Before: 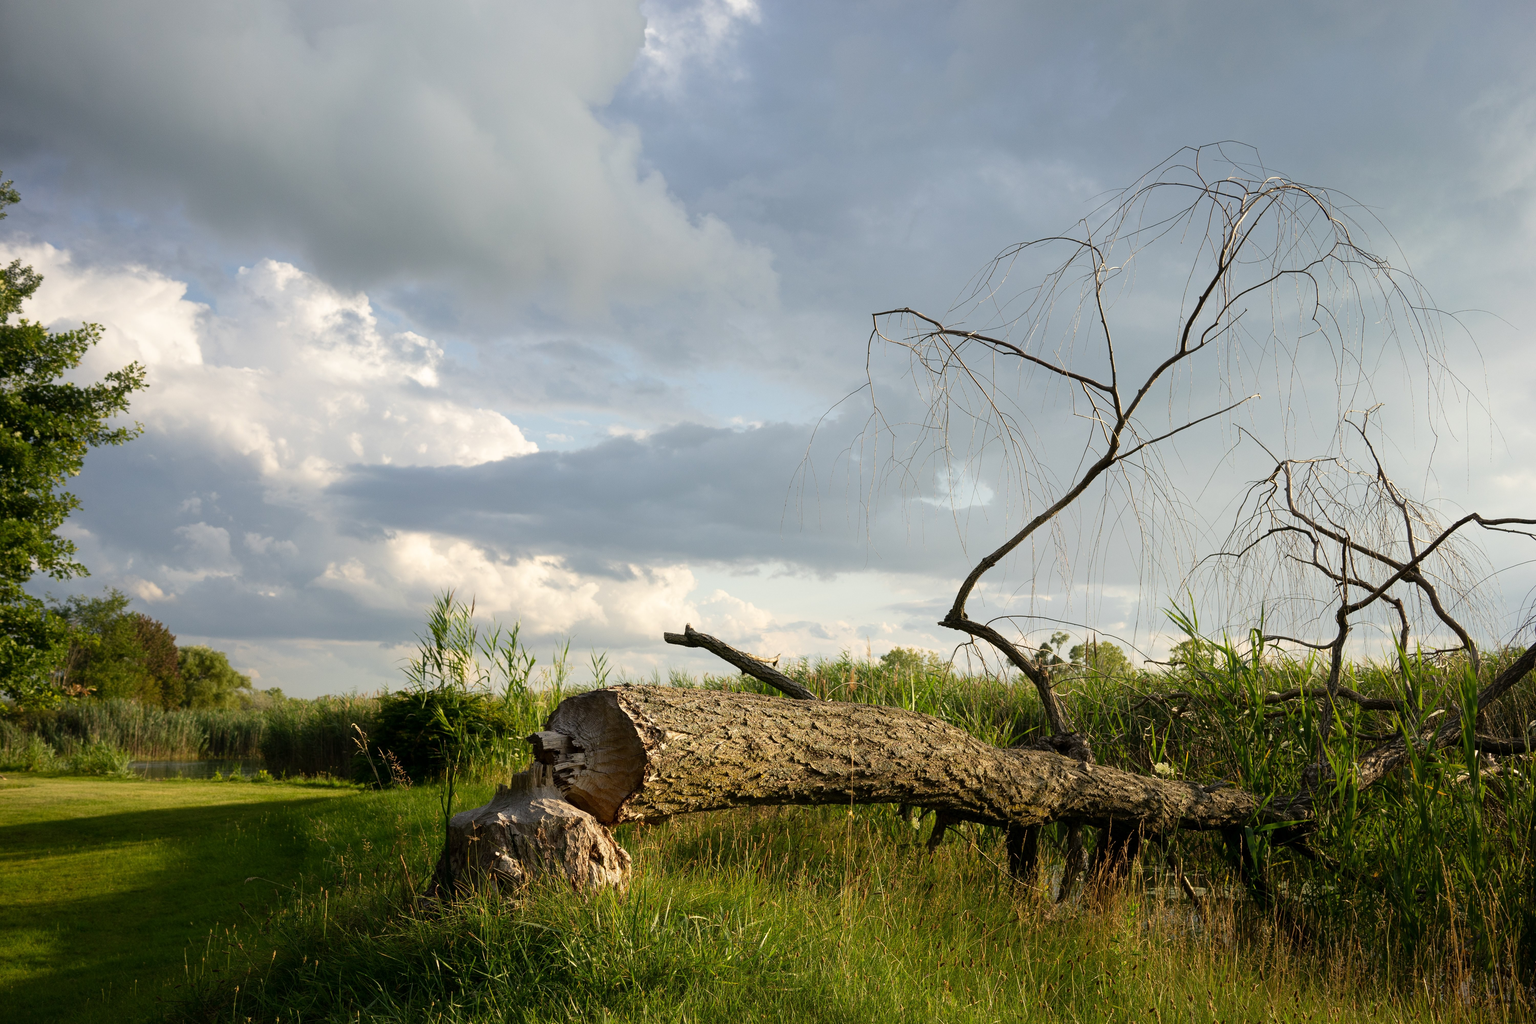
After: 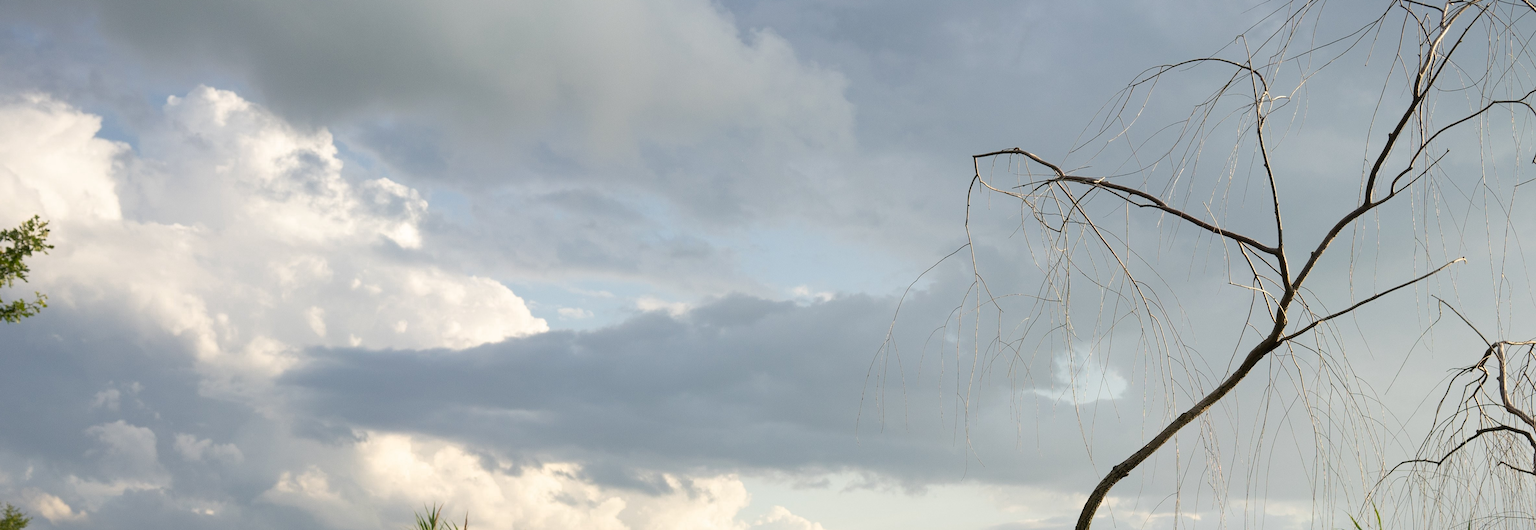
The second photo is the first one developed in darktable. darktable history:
color zones: curves: ch0 [(0, 0.465) (0.092, 0.596) (0.289, 0.464) (0.429, 0.453) (0.571, 0.464) (0.714, 0.455) (0.857, 0.462) (1, 0.465)]
crop: left 6.984%, top 18.736%, right 14.328%, bottom 40.517%
